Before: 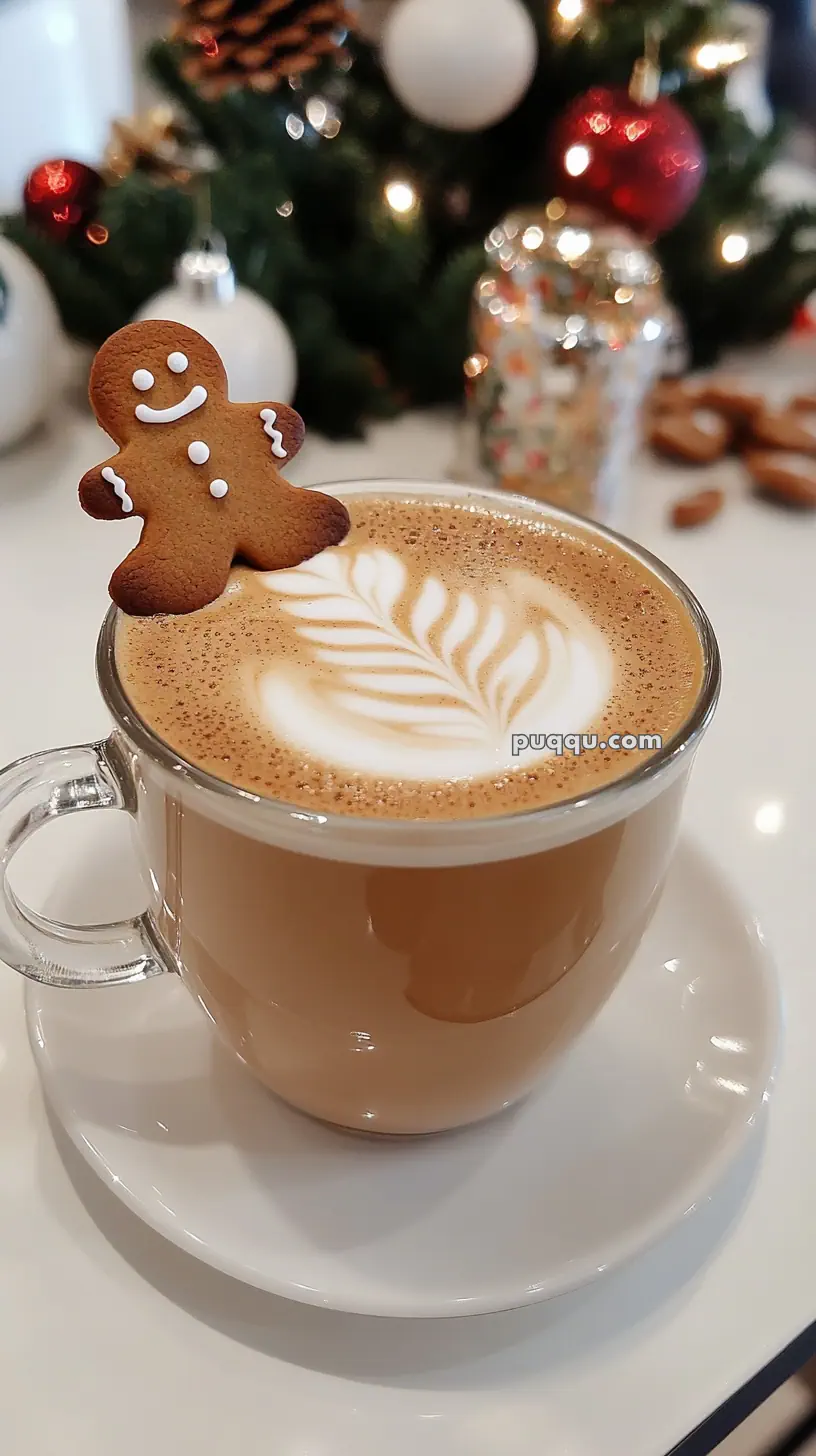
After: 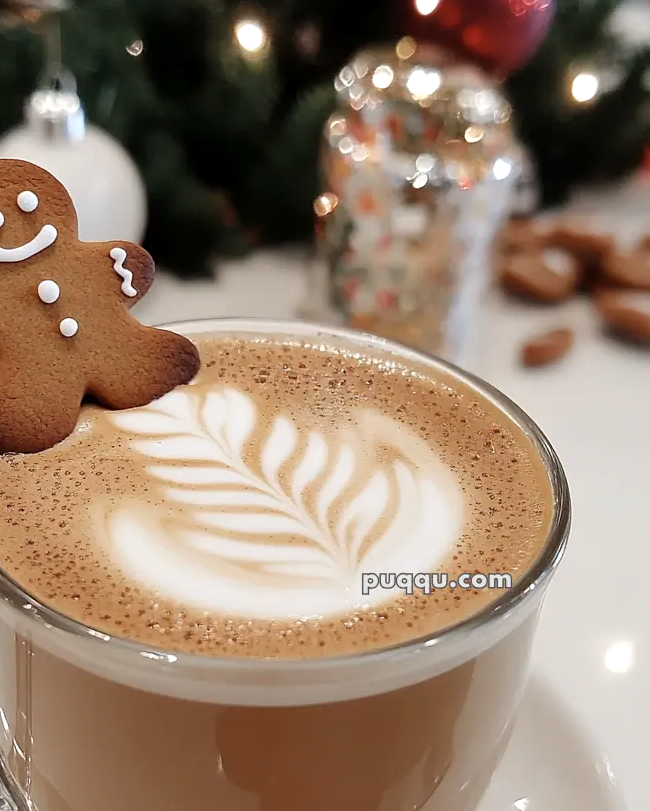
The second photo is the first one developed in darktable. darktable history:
exposure: black level correction 0.001, exposure 0.136 EV, compensate highlight preservation false
crop: left 18.412%, top 11.122%, right 1.848%, bottom 33.154%
color zones: curves: ch0 [(0, 0.5) (0.143, 0.5) (0.286, 0.5) (0.429, 0.504) (0.571, 0.5) (0.714, 0.509) (0.857, 0.5) (1, 0.5)]; ch1 [(0, 0.425) (0.143, 0.425) (0.286, 0.375) (0.429, 0.405) (0.571, 0.5) (0.714, 0.47) (0.857, 0.425) (1, 0.435)]; ch2 [(0, 0.5) (0.143, 0.5) (0.286, 0.5) (0.429, 0.517) (0.571, 0.5) (0.714, 0.51) (0.857, 0.5) (1, 0.5)]
